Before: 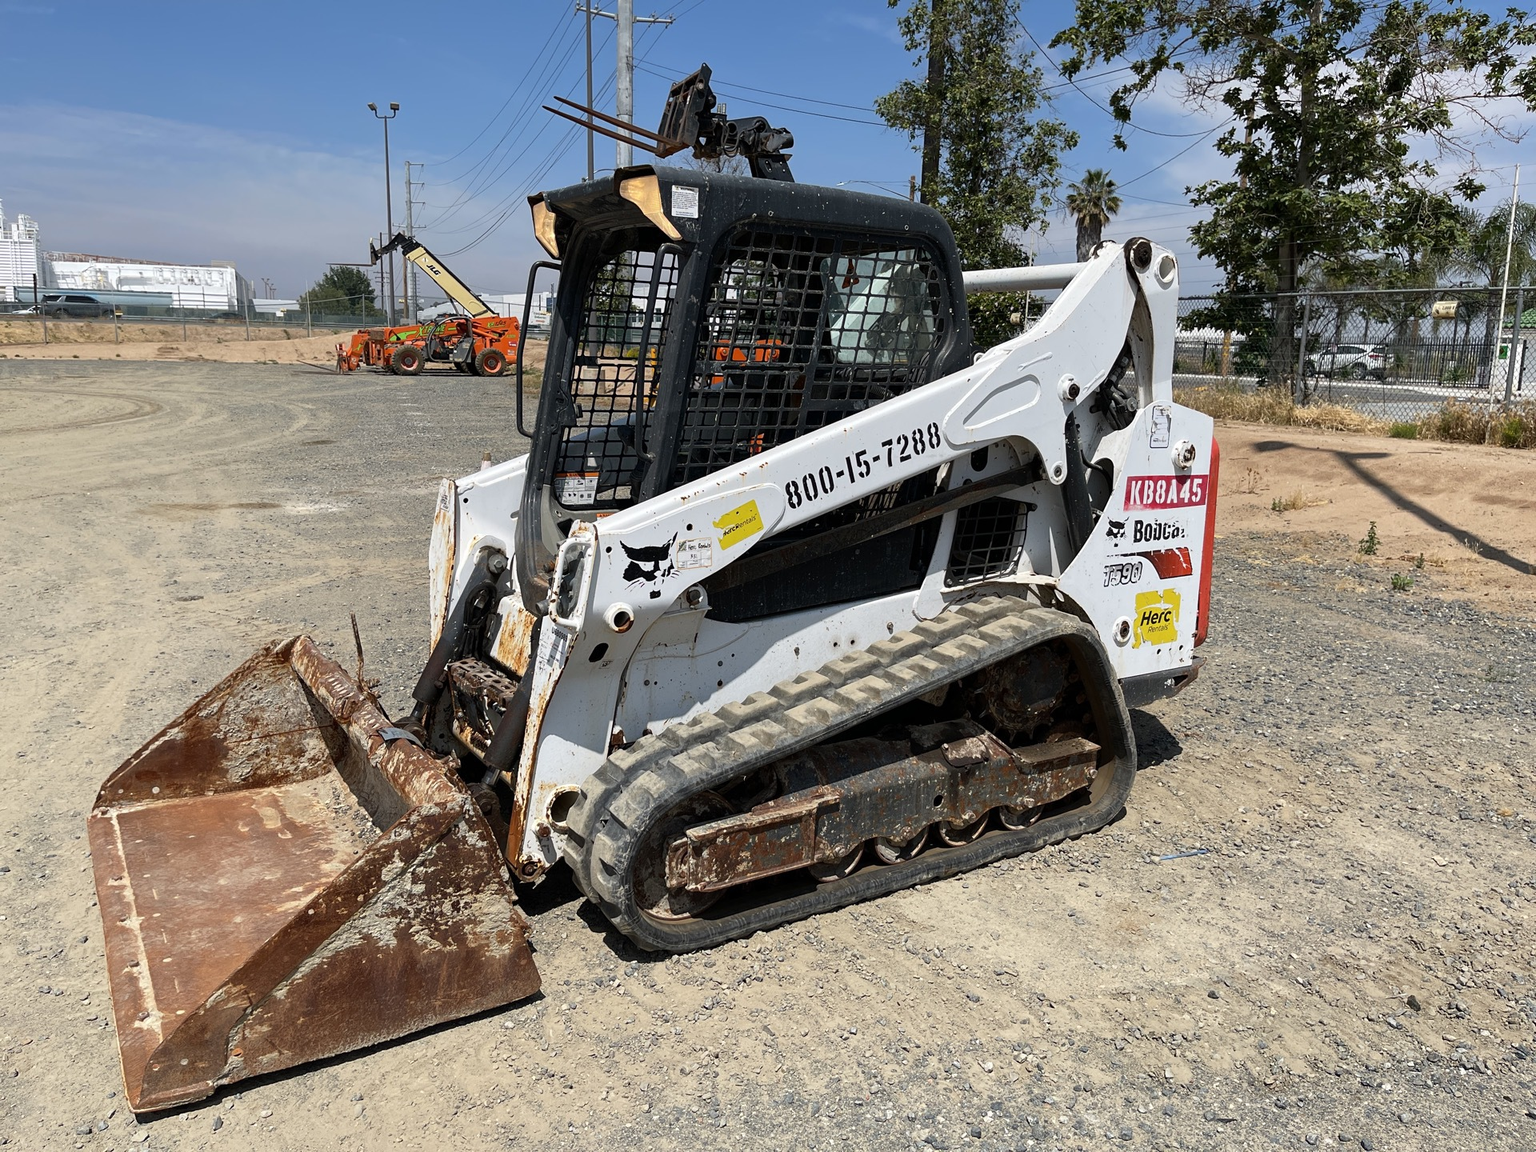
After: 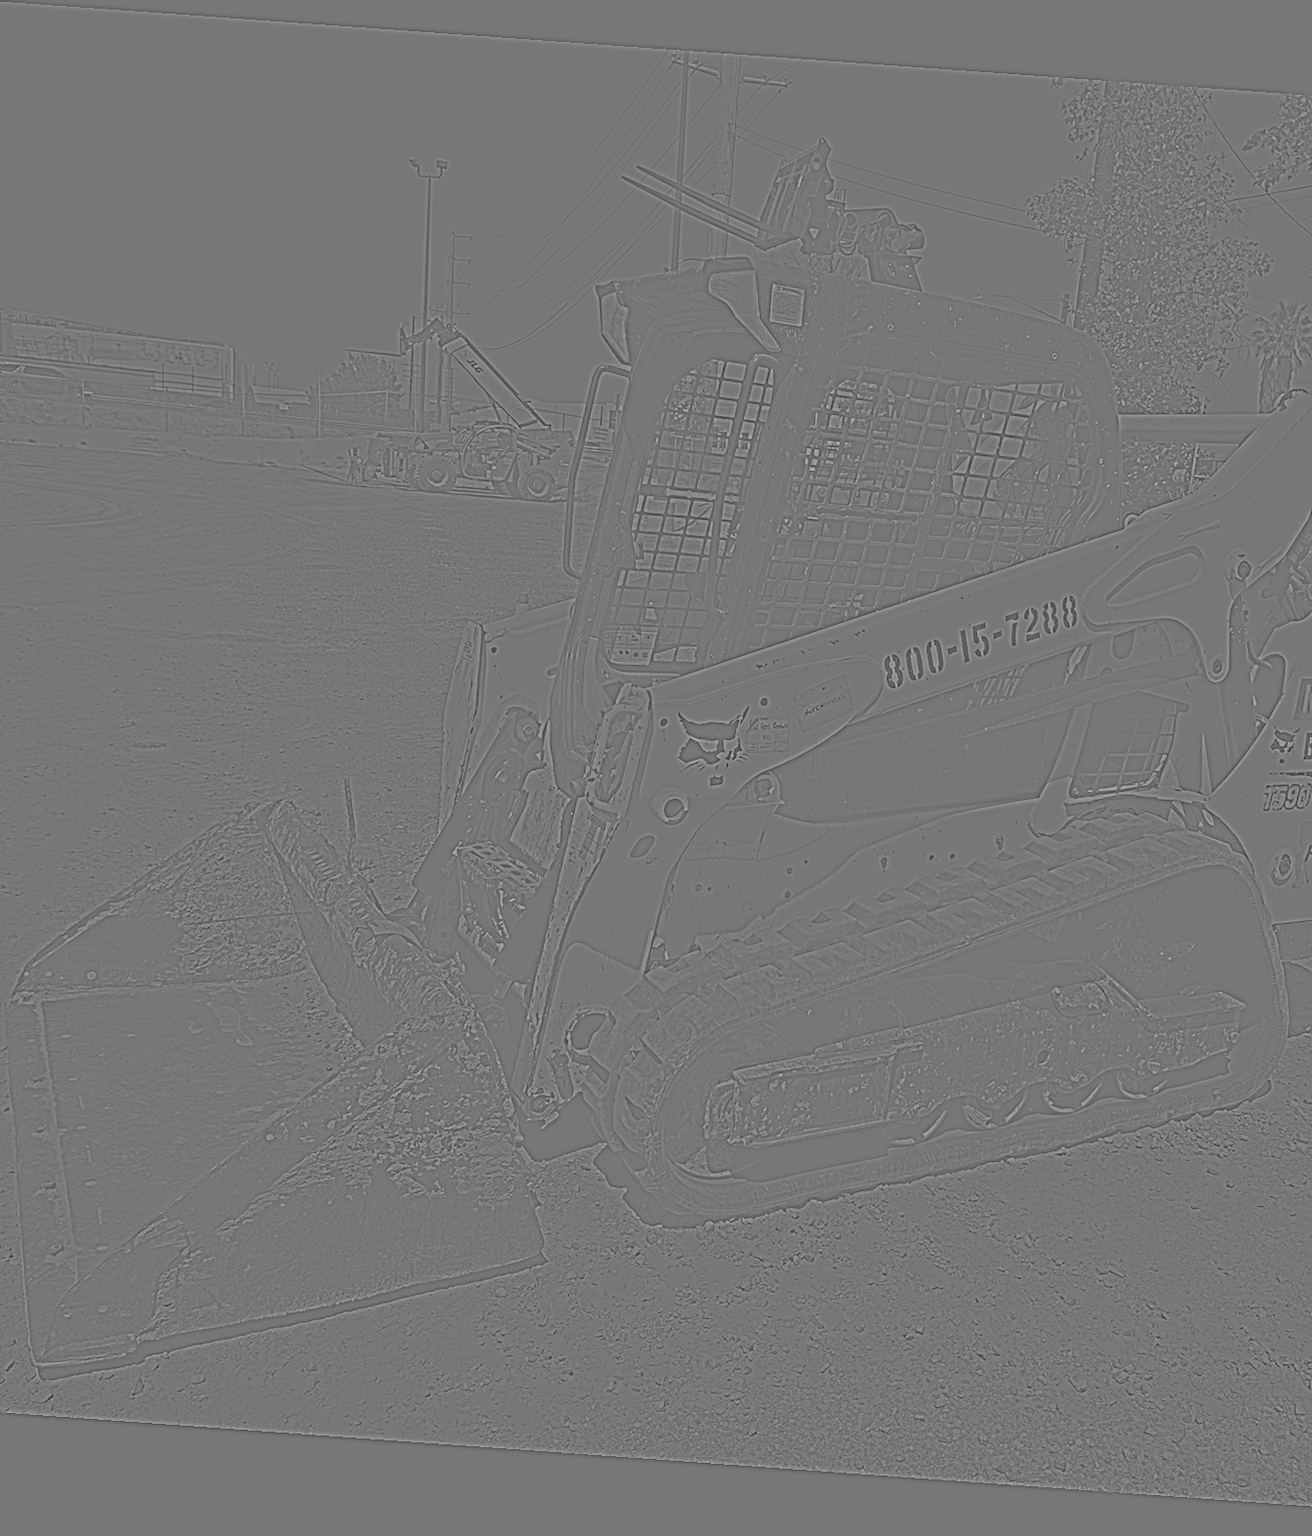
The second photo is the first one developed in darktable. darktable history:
highpass: sharpness 9.84%, contrast boost 9.94%
crop and rotate: left 6.617%, right 26.717%
rotate and perspective: rotation 4.1°, automatic cropping off
